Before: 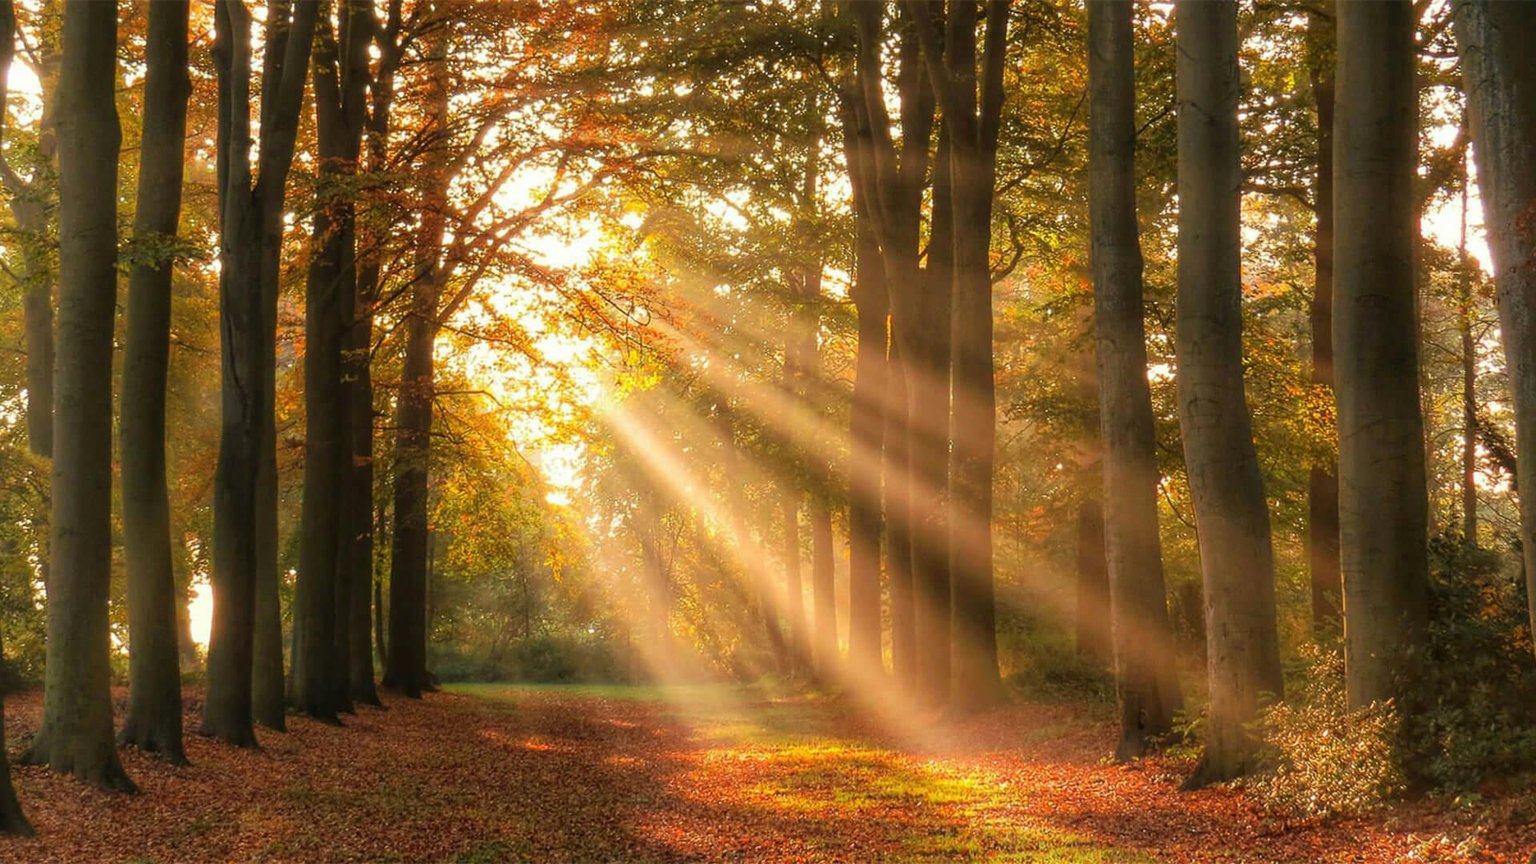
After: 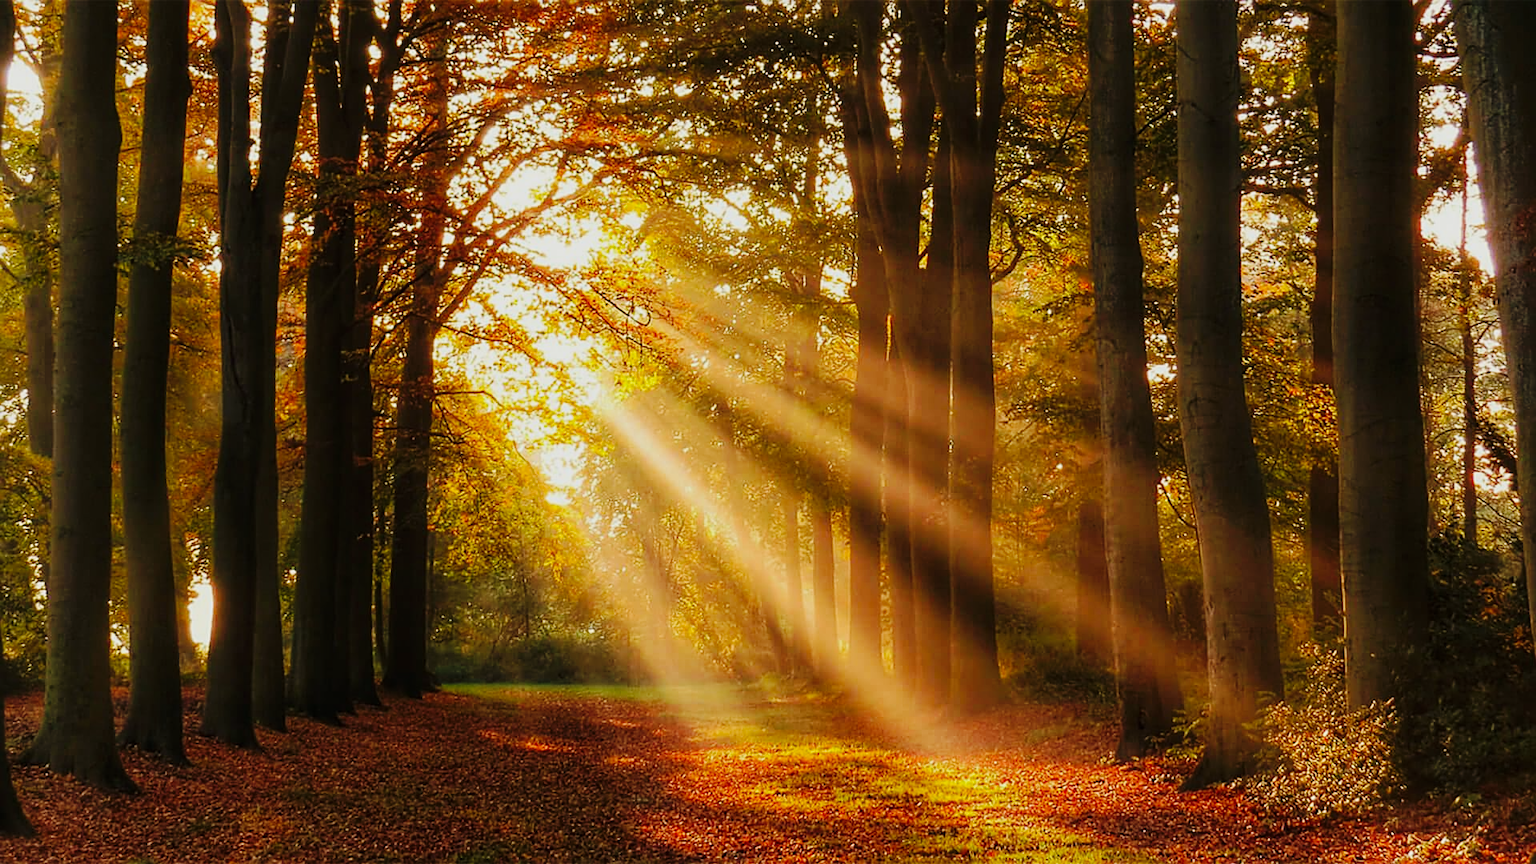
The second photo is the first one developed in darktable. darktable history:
exposure: black level correction 0, exposure -0.766 EV, compensate highlight preservation false
base curve: curves: ch0 [(0, 0) (0.036, 0.025) (0.121, 0.166) (0.206, 0.329) (0.605, 0.79) (1, 1)], preserve colors none
sharpen: on, module defaults
